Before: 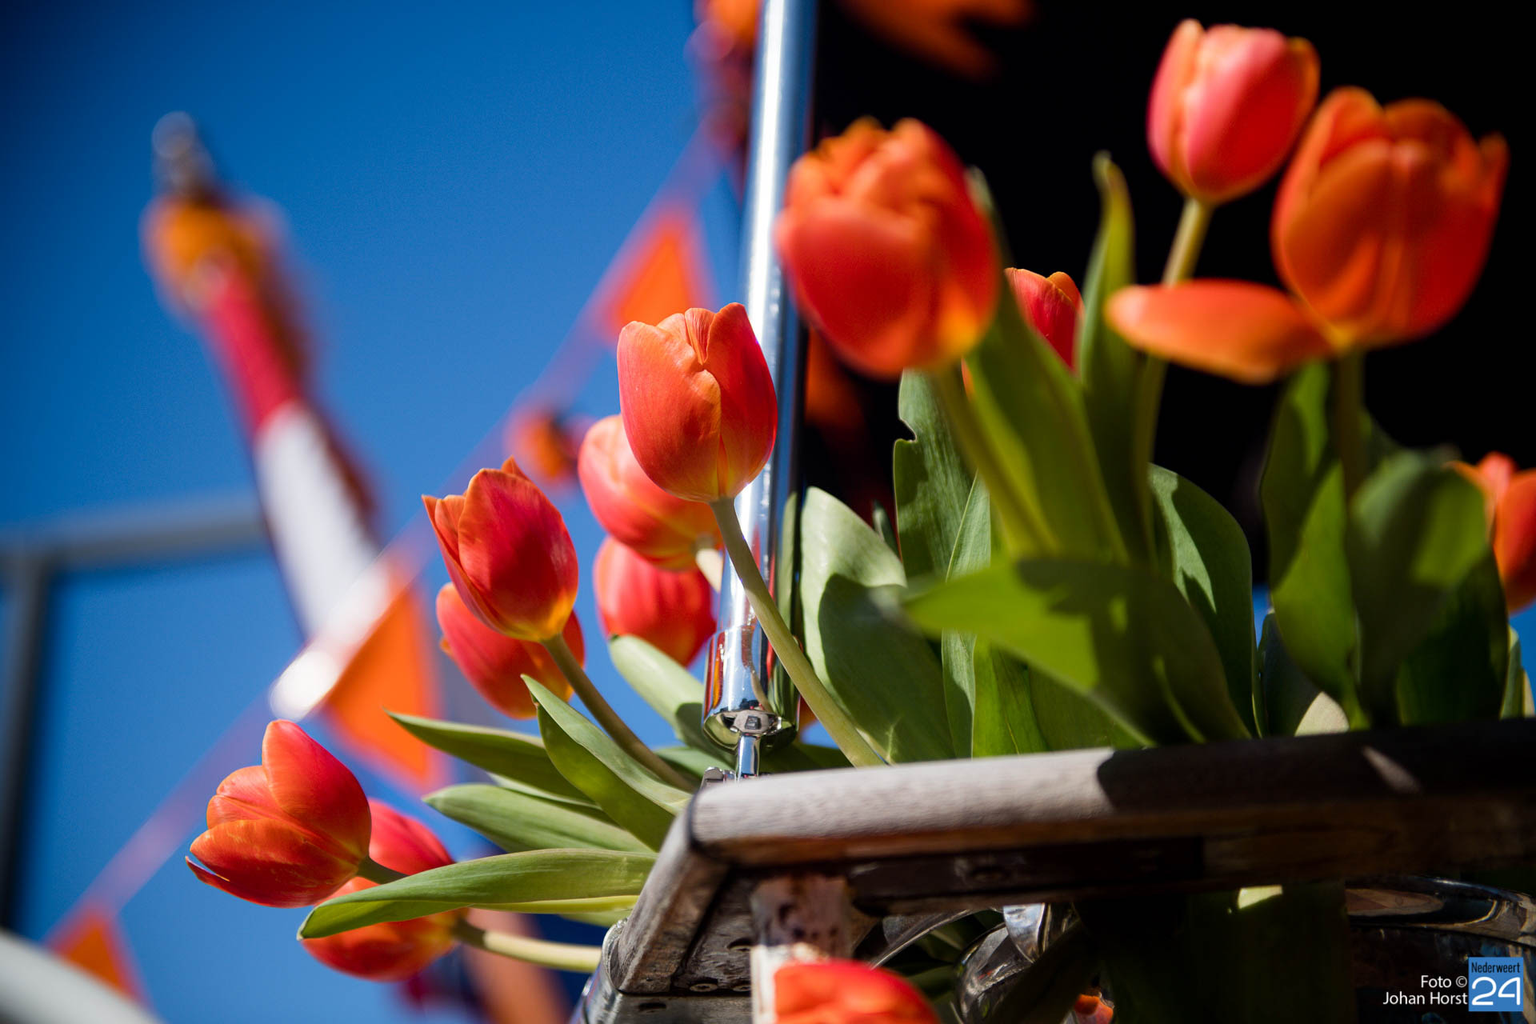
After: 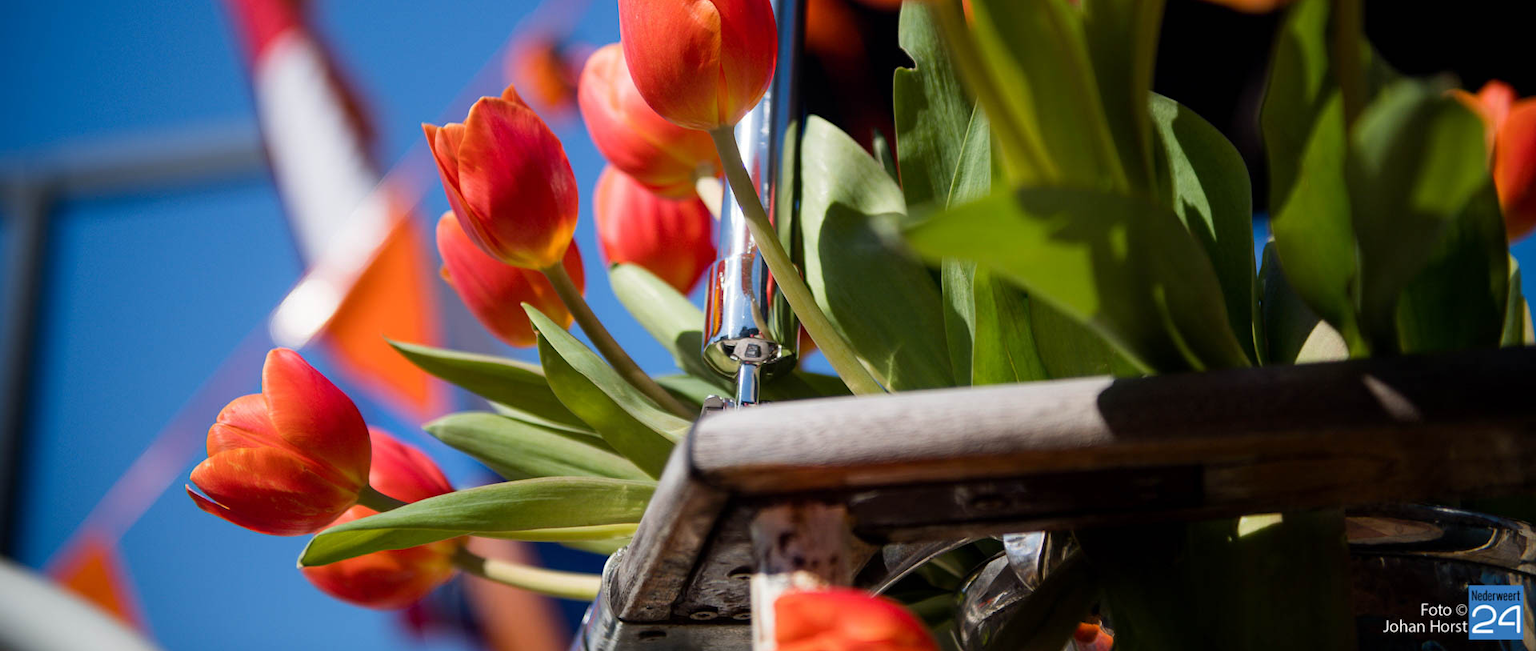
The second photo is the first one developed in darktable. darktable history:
crop and rotate: top 36.348%
